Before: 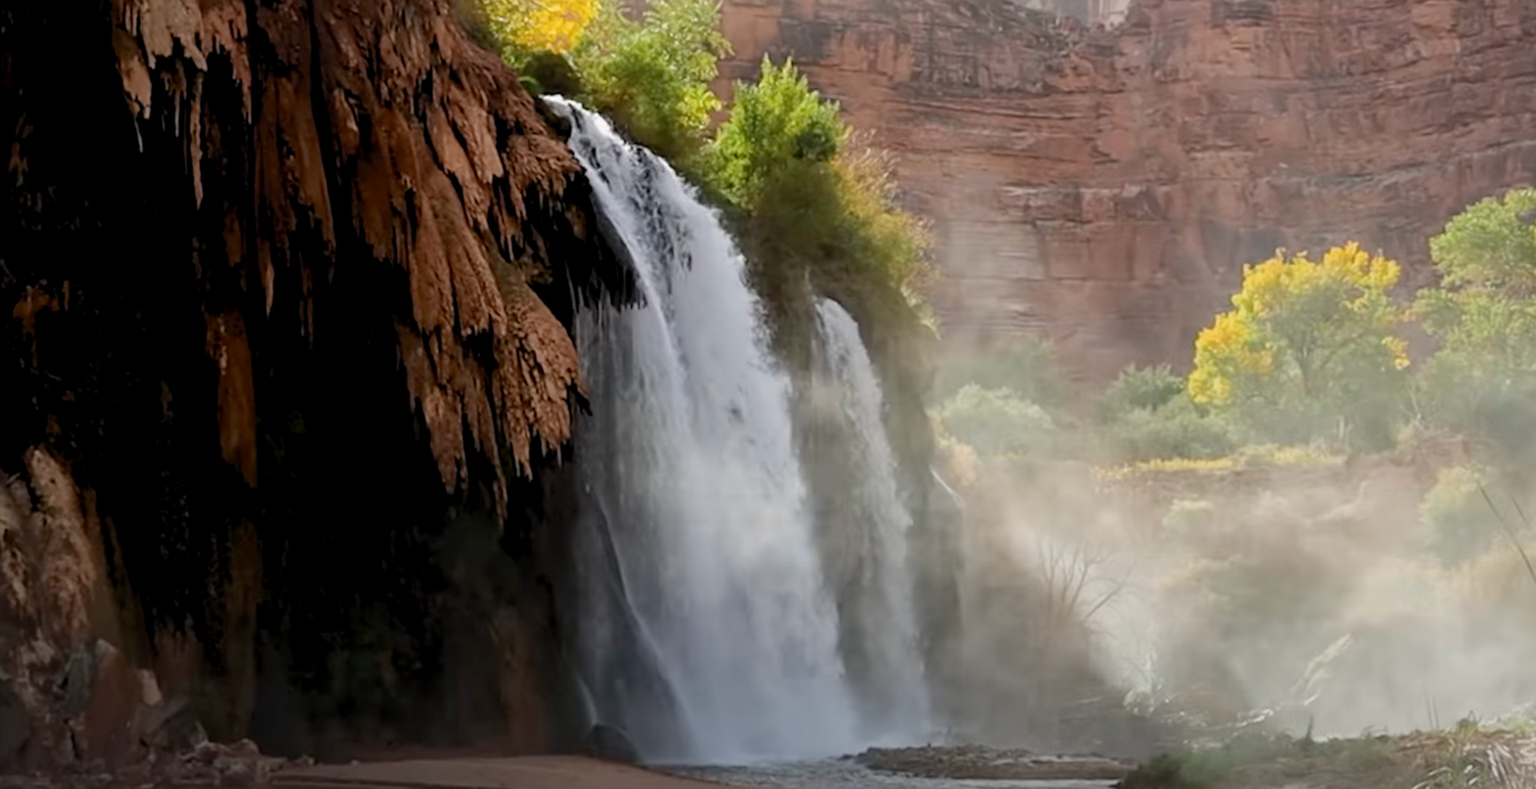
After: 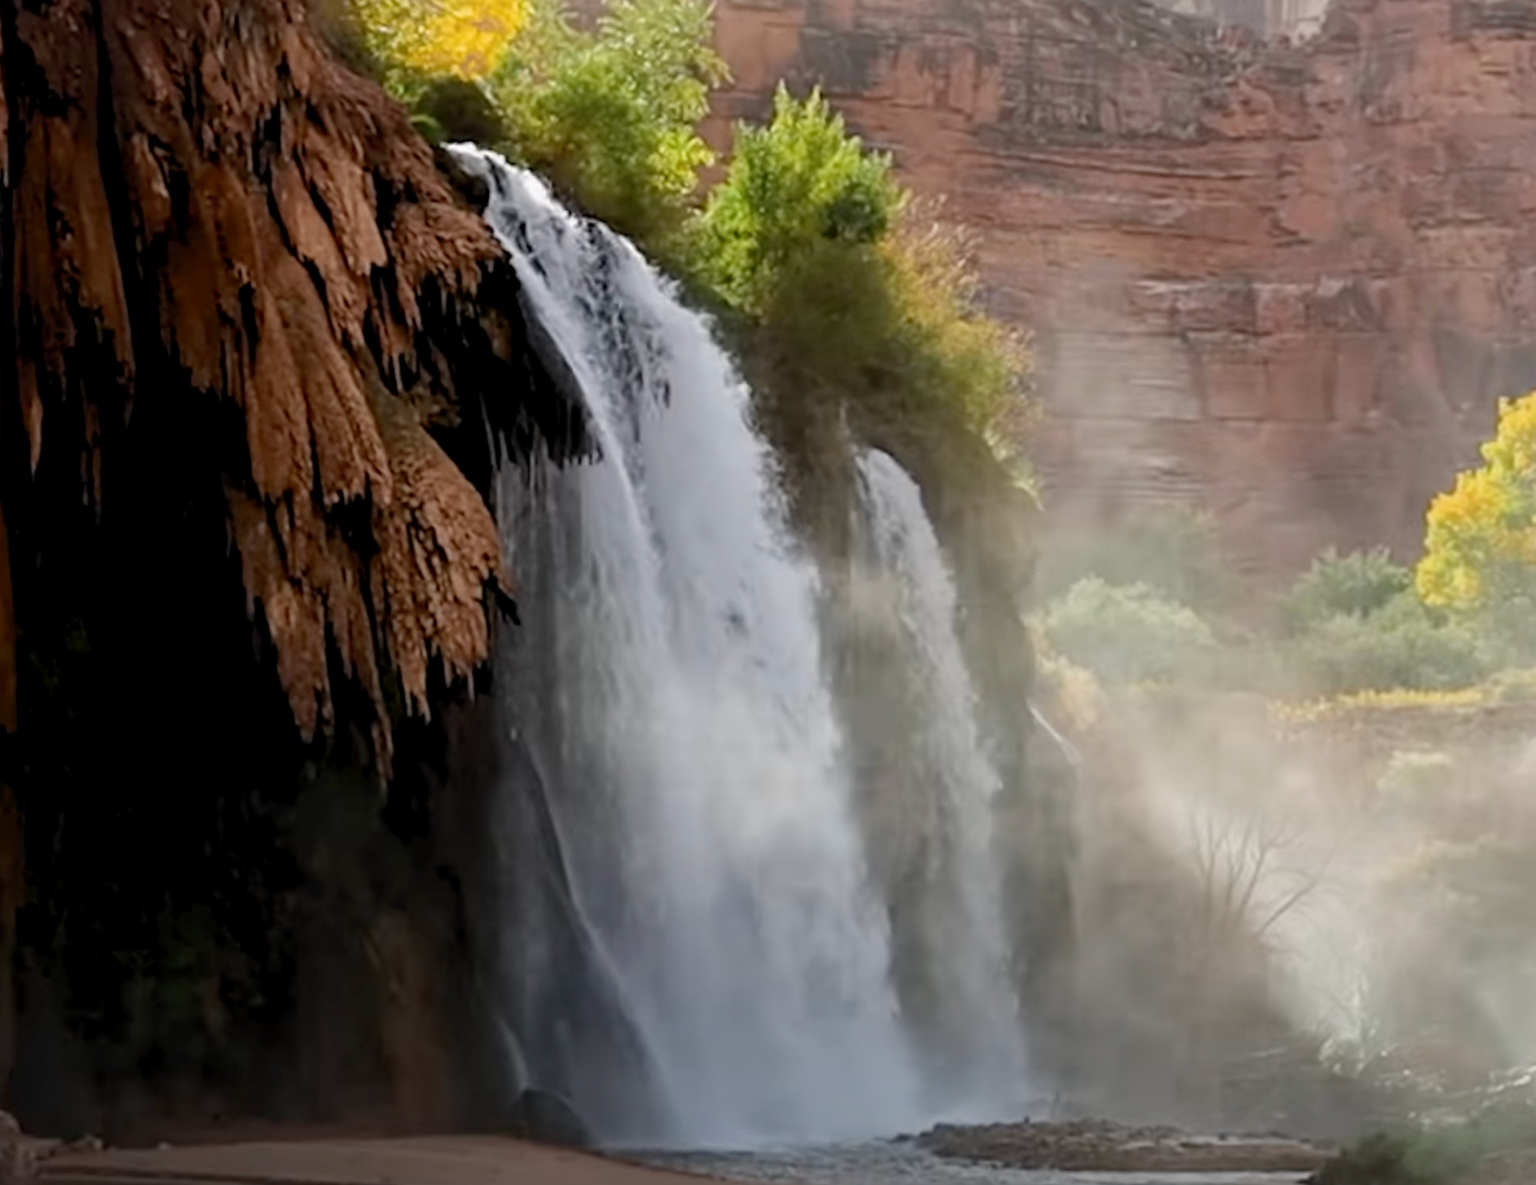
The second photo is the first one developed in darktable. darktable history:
crop and rotate: left 16.029%, right 17.391%
